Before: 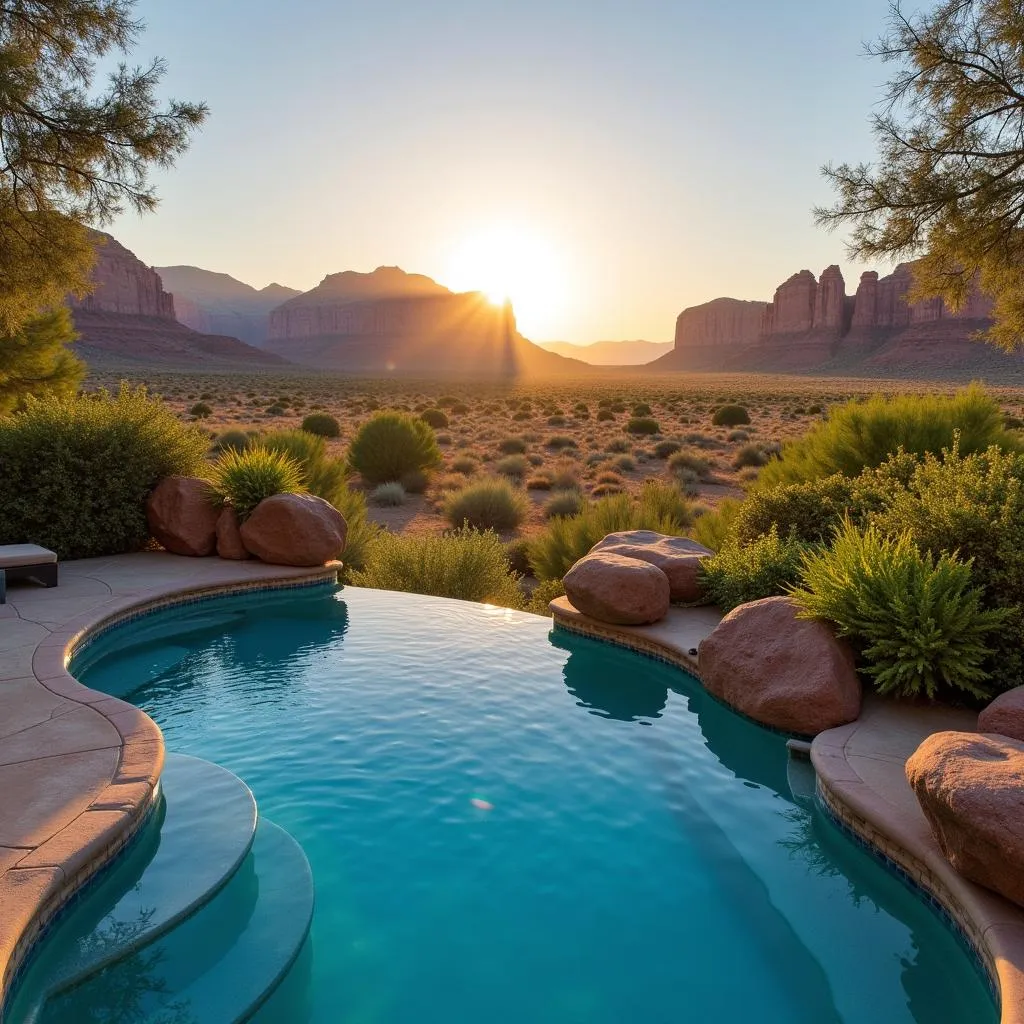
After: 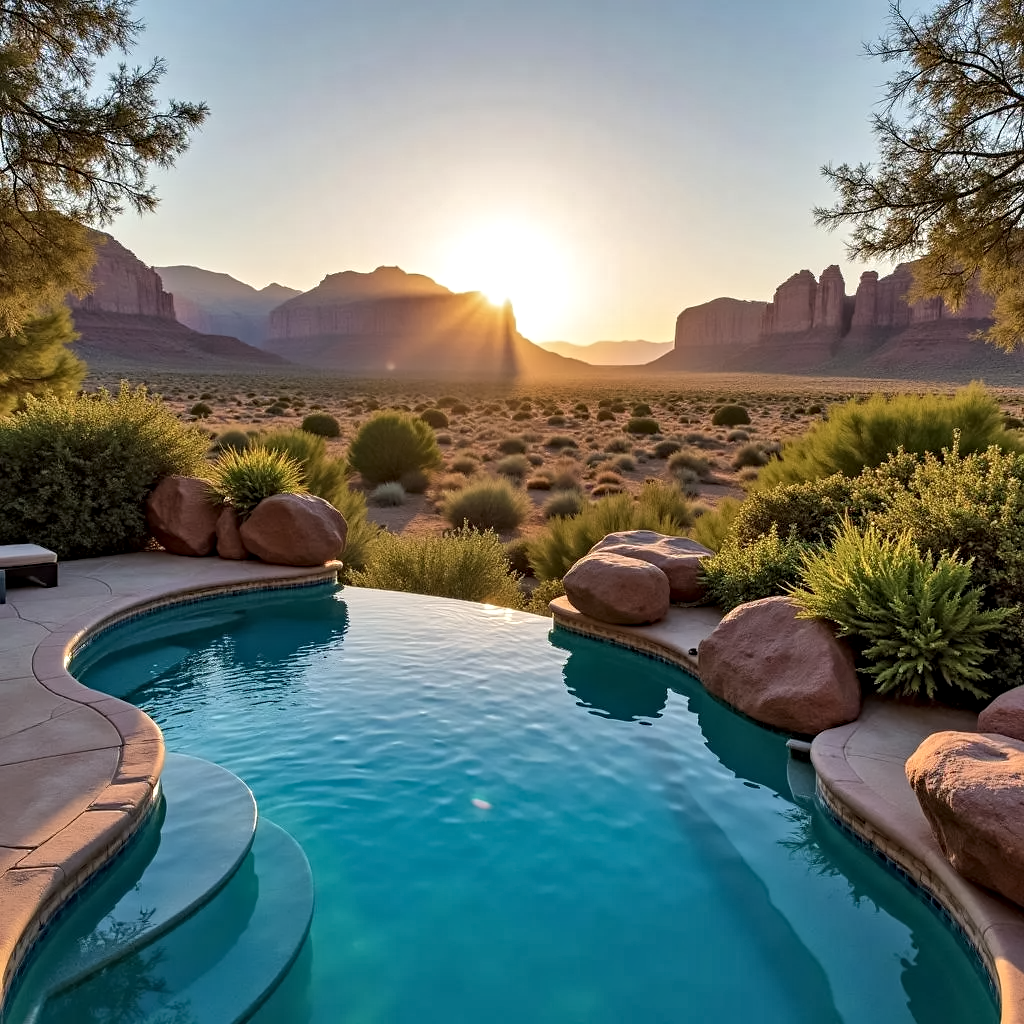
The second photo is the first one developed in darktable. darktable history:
local contrast: highlights 100%, shadows 100%, detail 120%, midtone range 0.2
contrast equalizer: octaves 7, y [[0.502, 0.517, 0.543, 0.576, 0.611, 0.631], [0.5 ×6], [0.5 ×6], [0 ×6], [0 ×6]]
shadows and highlights: soften with gaussian
color zones: curves: ch1 [(0, 0.469) (0.01, 0.469) (0.12, 0.446) (0.248, 0.469) (0.5, 0.5) (0.748, 0.5) (0.99, 0.469) (1, 0.469)]
astrophoto denoise: on, module defaults
